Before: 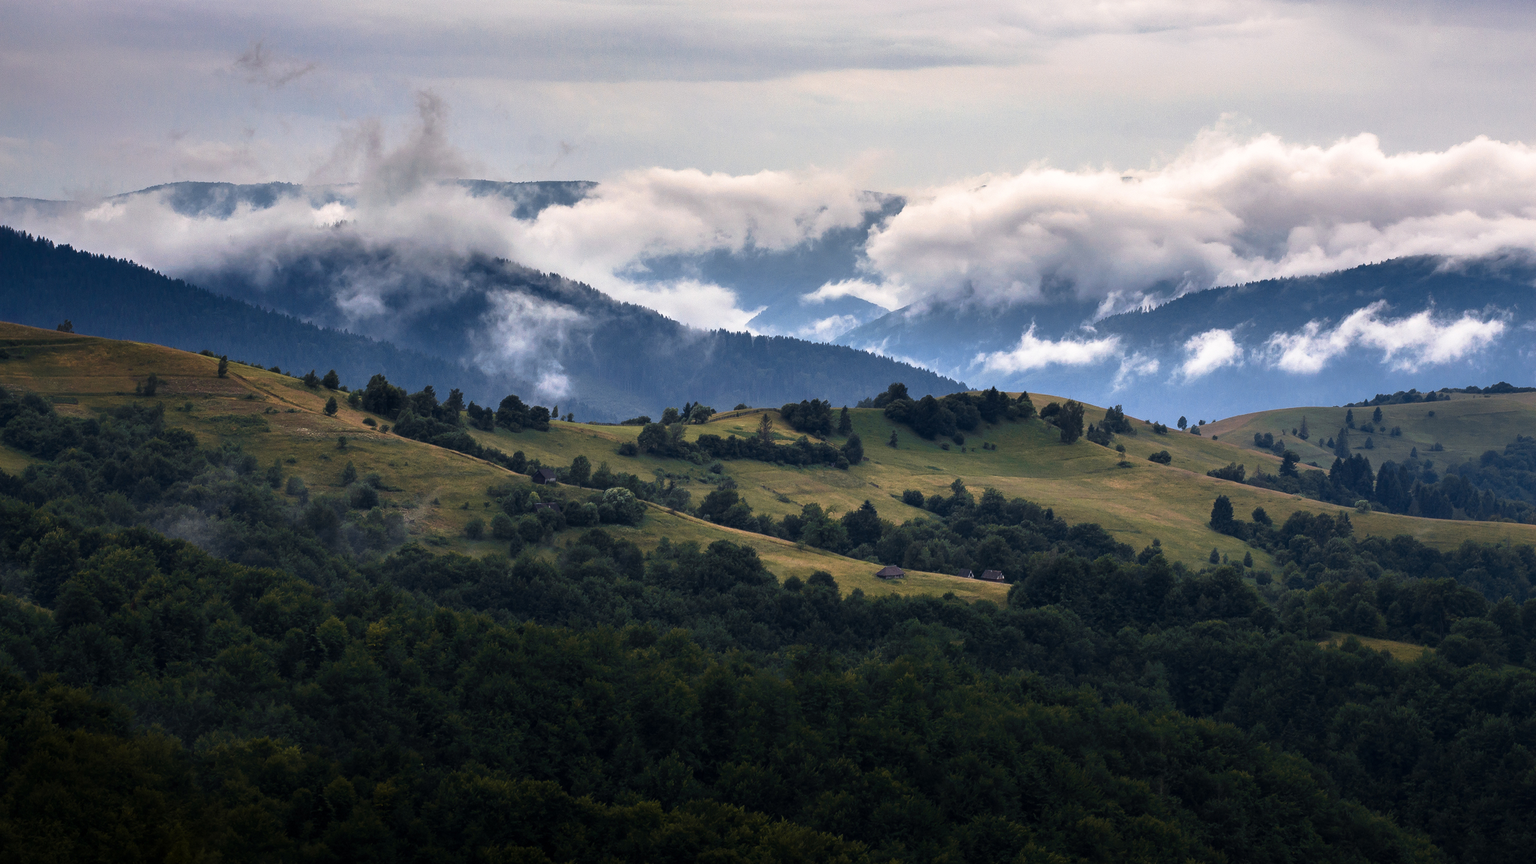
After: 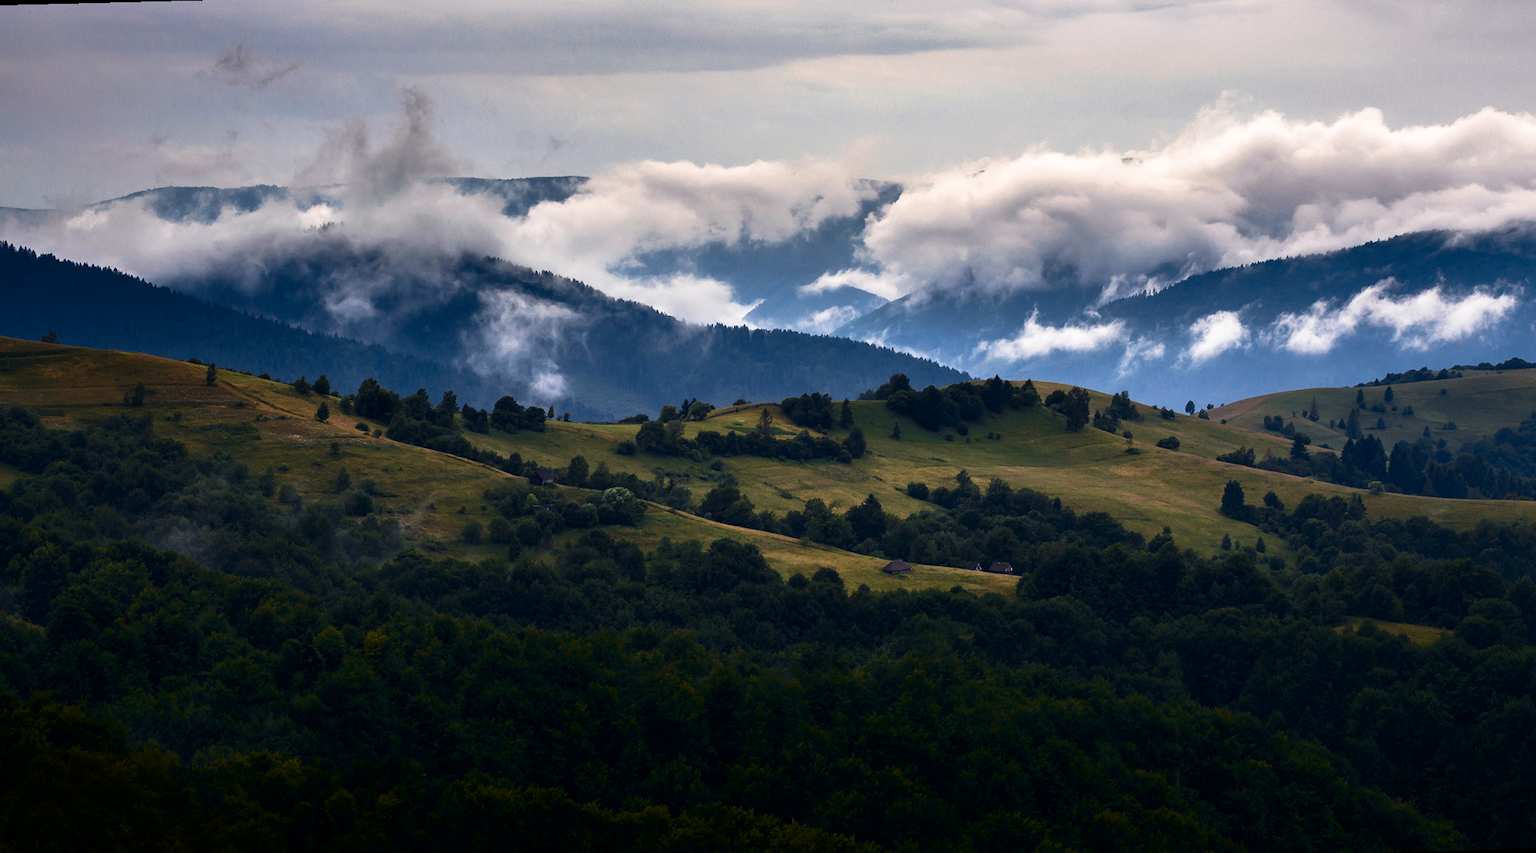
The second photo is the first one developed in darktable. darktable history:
rotate and perspective: rotation -1.42°, crop left 0.016, crop right 0.984, crop top 0.035, crop bottom 0.965
white balance: emerald 1
contrast brightness saturation: contrast 0.07, brightness -0.14, saturation 0.11
